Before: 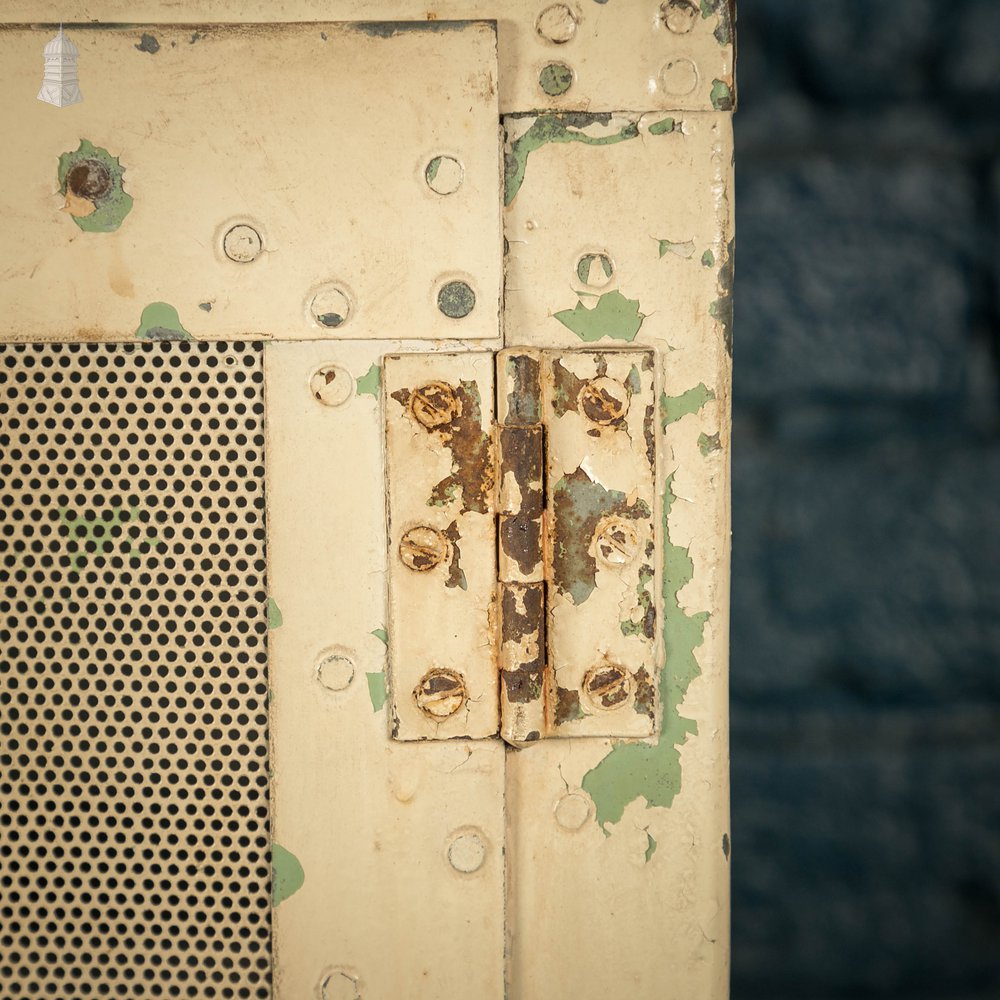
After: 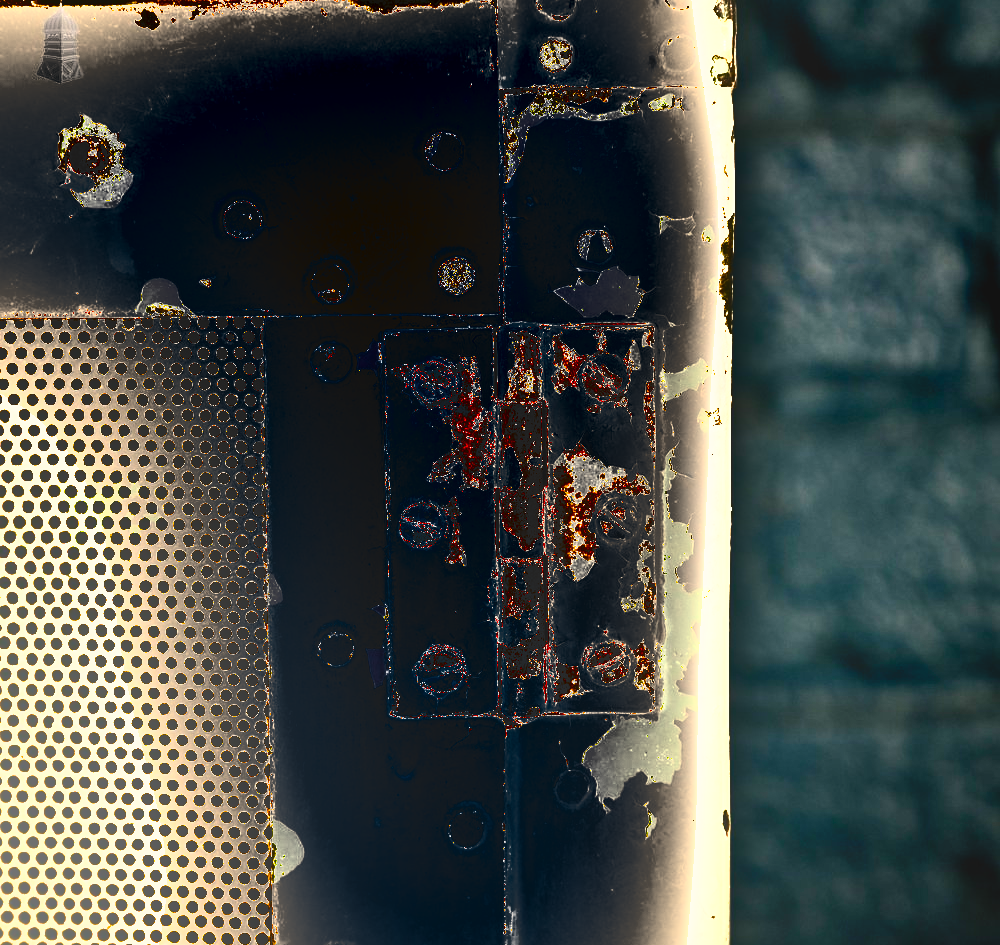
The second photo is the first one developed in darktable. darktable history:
color balance rgb: shadows lift › chroma 2%, shadows lift › hue 185.64°, power › luminance 1.48%, highlights gain › chroma 3%, highlights gain › hue 54.51°, global offset › luminance -0.4%, perceptual saturation grading › highlights -18.47%, perceptual saturation grading › mid-tones 6.62%, perceptual saturation grading › shadows 28.22%, perceptual brilliance grading › highlights 15.68%, perceptual brilliance grading › shadows -14.29%, global vibrance 25.96%, contrast 6.45%
shadows and highlights: shadows 24.5, highlights -78.15, soften with gaussian
exposure: black level correction 0, exposure 0.877 EV, compensate exposure bias true, compensate highlight preservation false
crop and rotate: top 2.479%, bottom 3.018%
bloom: size 40%
tone equalizer: -8 EV -0.75 EV, -7 EV -0.7 EV, -6 EV -0.6 EV, -5 EV -0.4 EV, -3 EV 0.4 EV, -2 EV 0.6 EV, -1 EV 0.7 EV, +0 EV 0.75 EV, edges refinement/feathering 500, mask exposure compensation -1.57 EV, preserve details no
